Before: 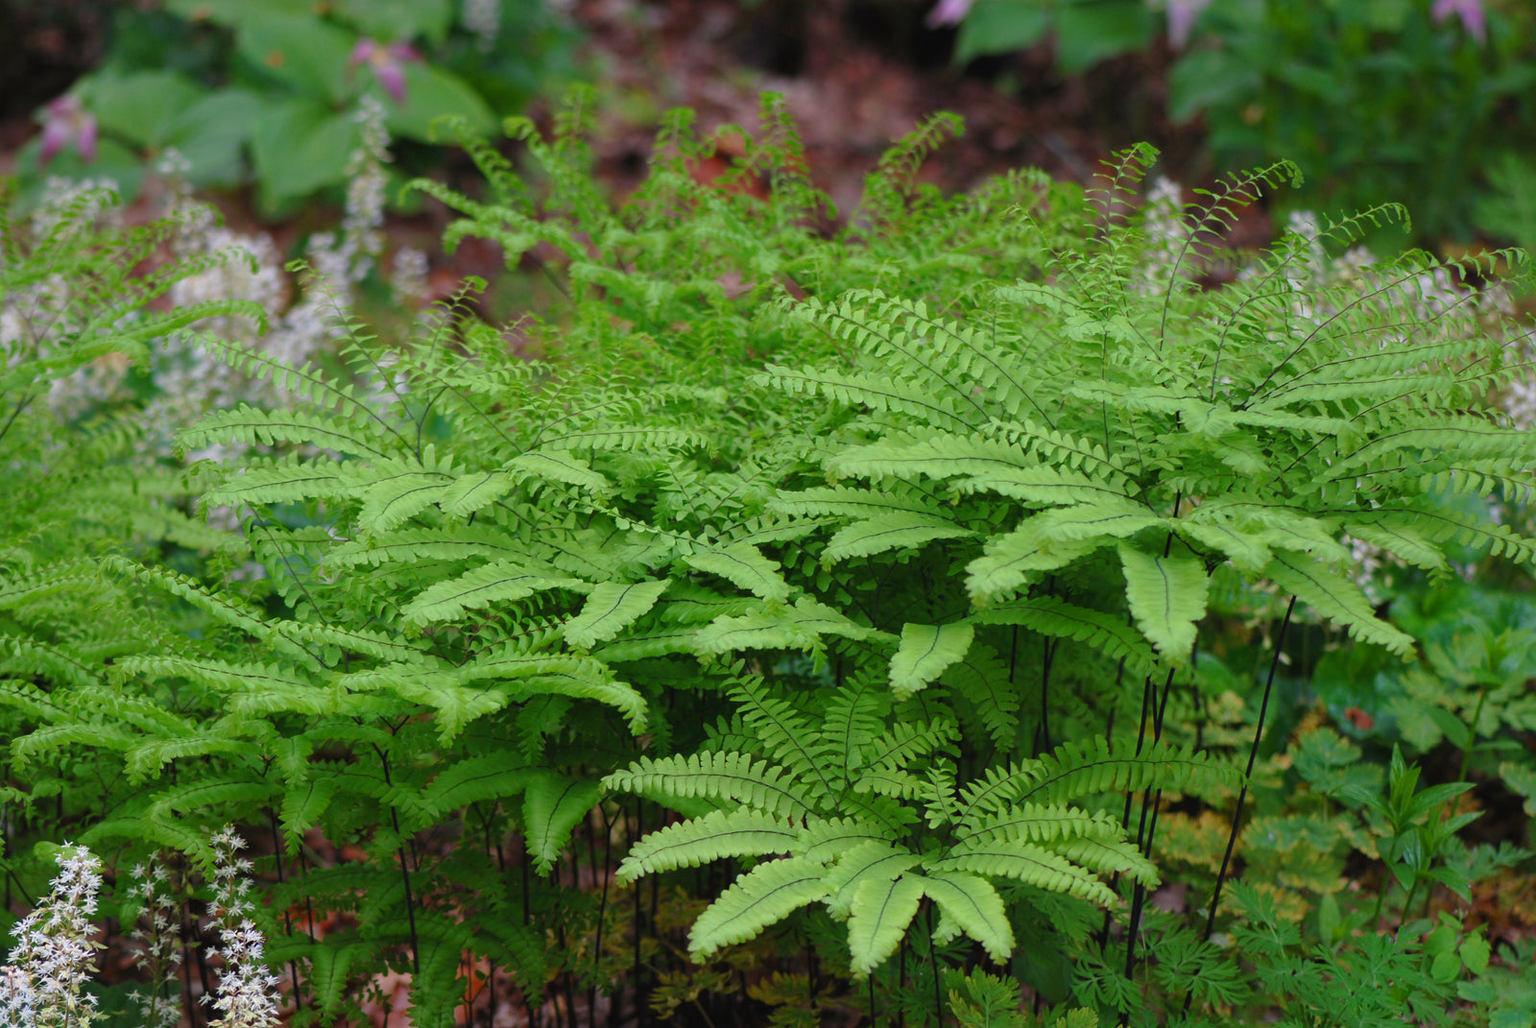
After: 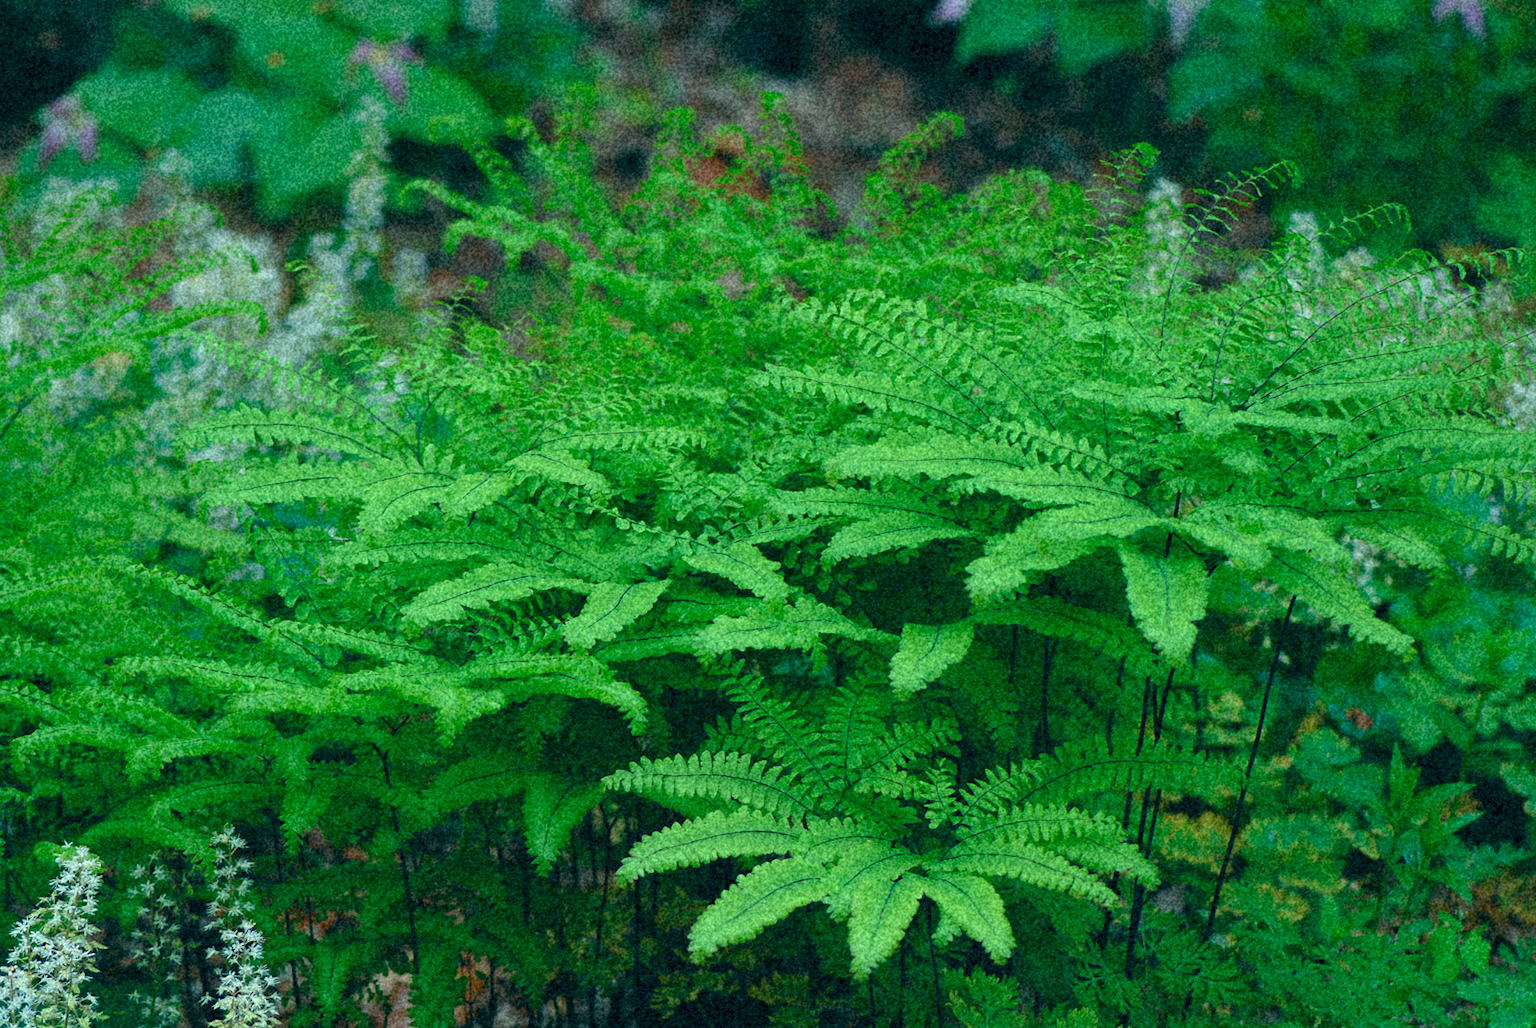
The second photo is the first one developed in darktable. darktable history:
color correction: highlights a* -20.08, highlights b* 9.8, shadows a* -20.4, shadows b* -10.76
grain: coarseness 46.9 ISO, strength 50.21%, mid-tones bias 0%
